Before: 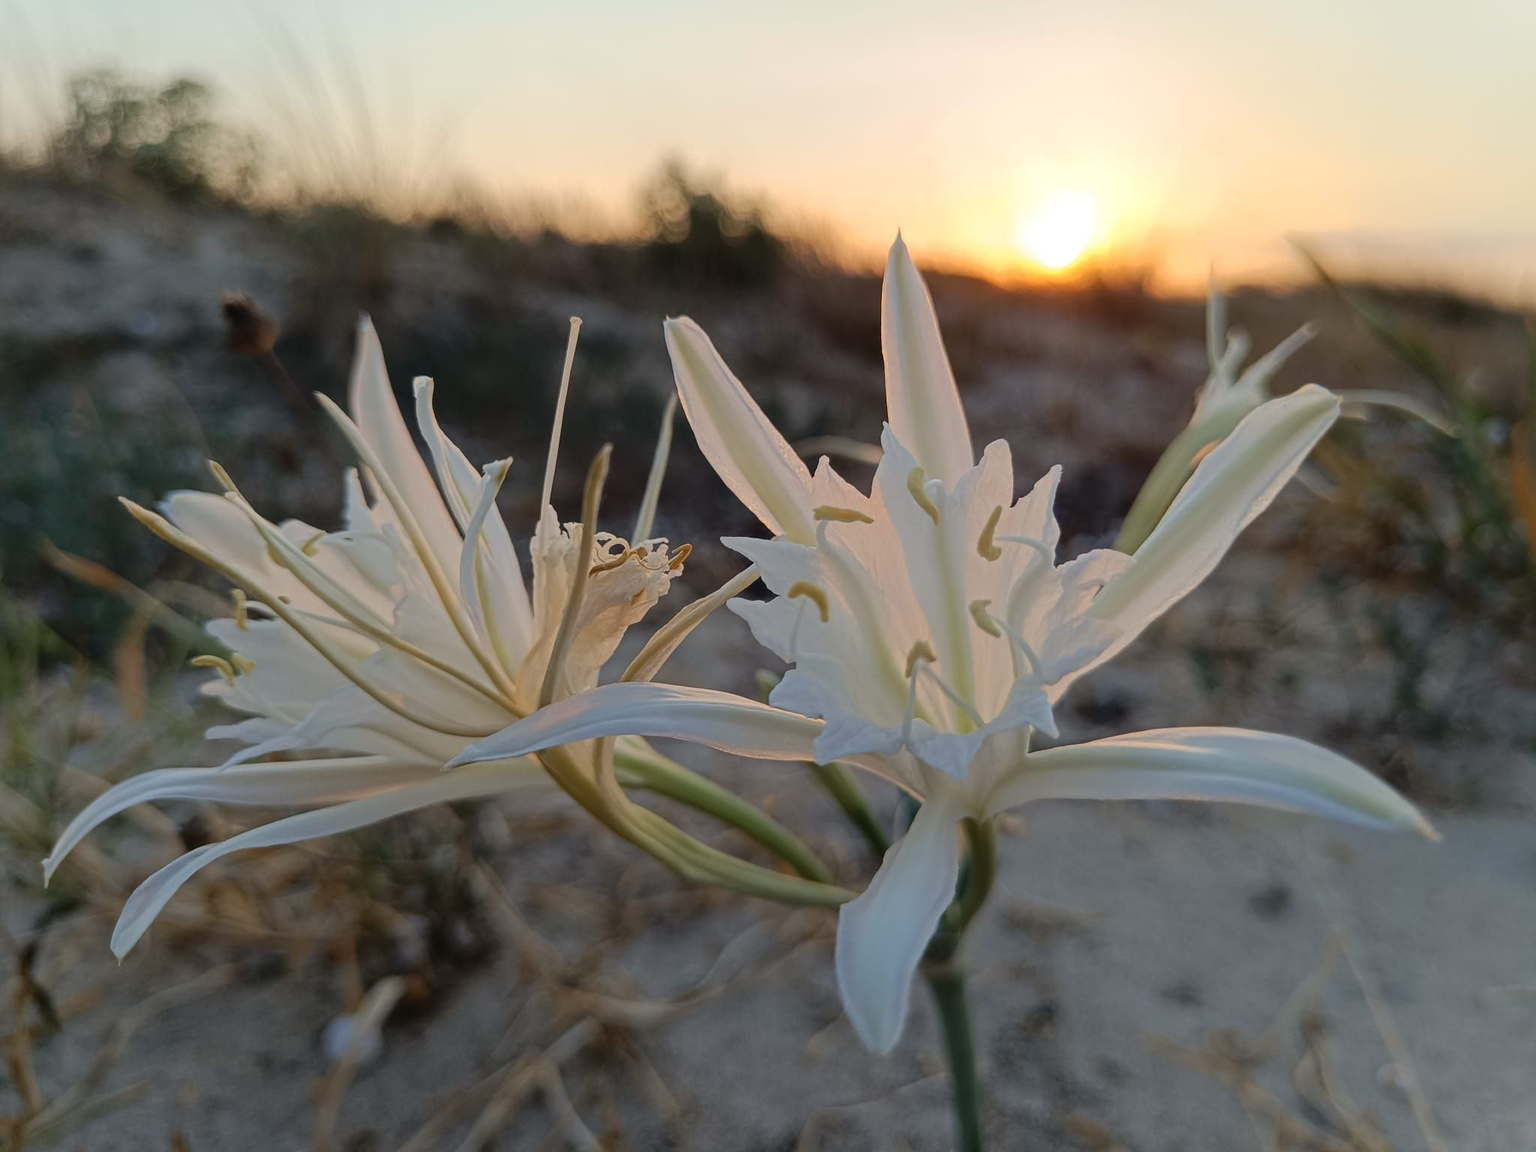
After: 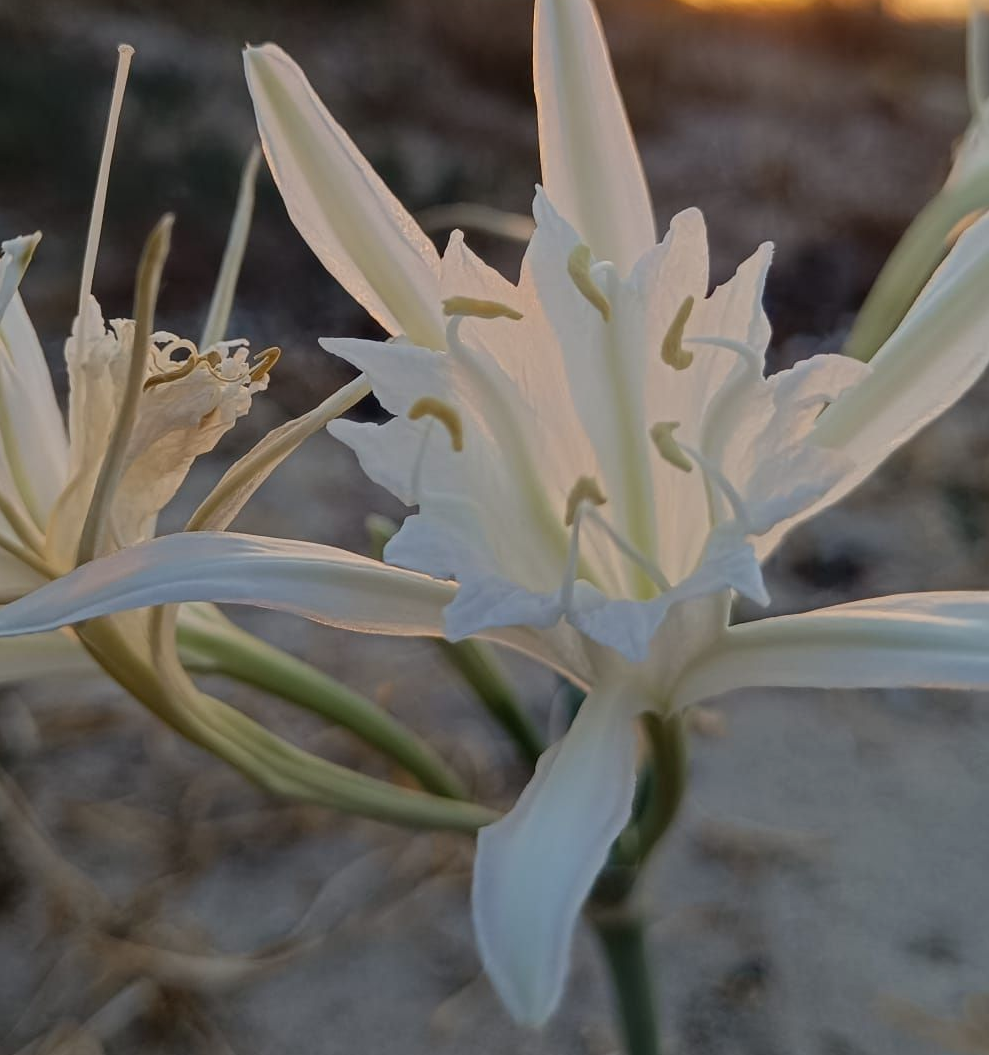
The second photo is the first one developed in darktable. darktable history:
color zones: curves: ch1 [(0.113, 0.438) (0.75, 0.5)]; ch2 [(0.12, 0.526) (0.75, 0.5)]
crop: left 31.379%, top 24.658%, right 20.326%, bottom 6.628%
exposure: black level correction 0.002, compensate highlight preservation false
